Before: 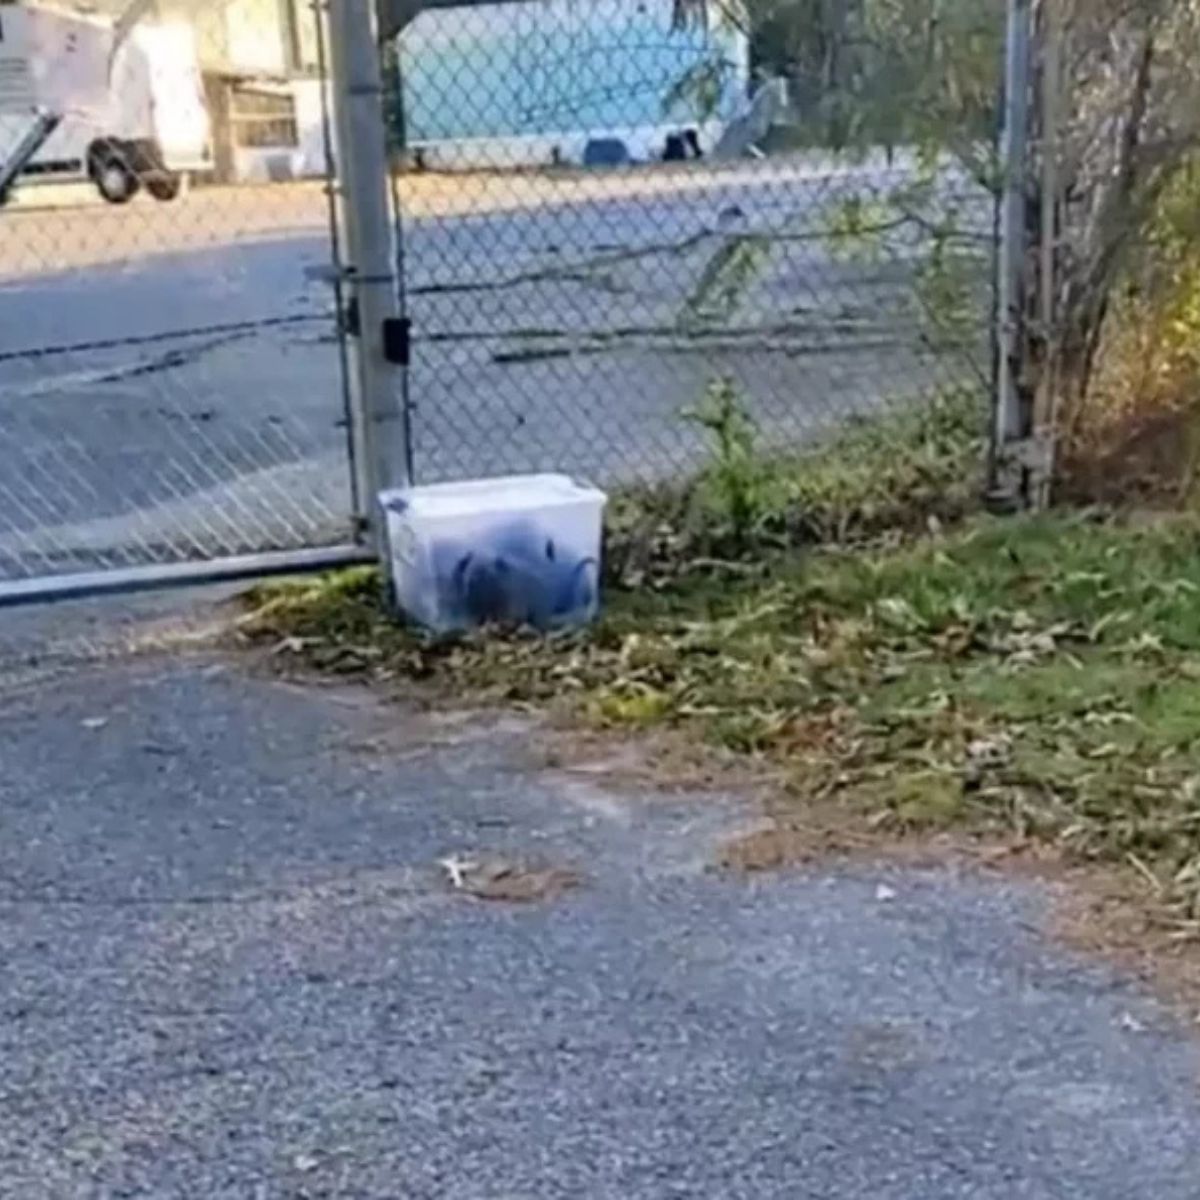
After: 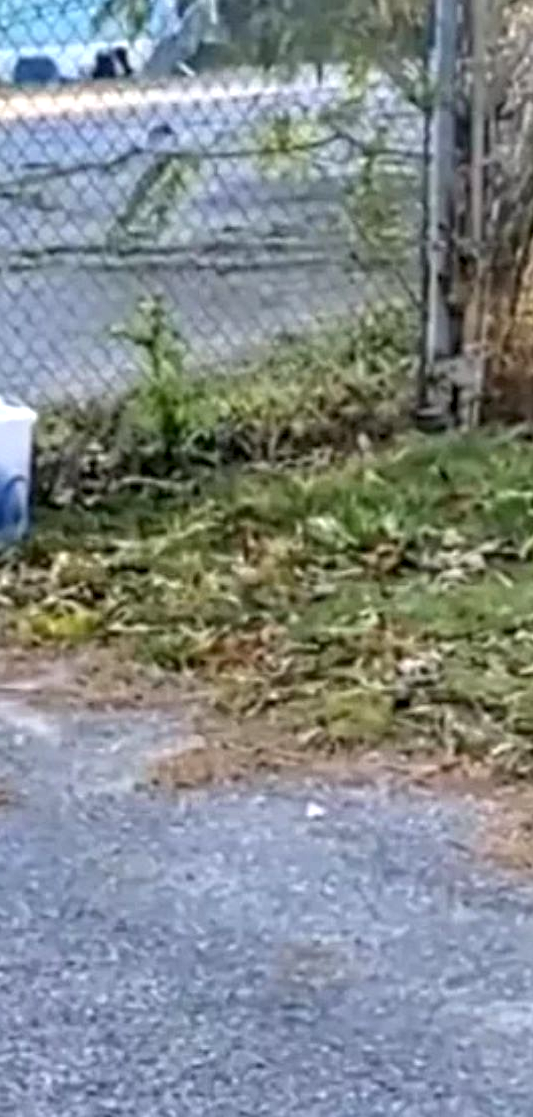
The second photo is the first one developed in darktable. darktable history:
crop: left 47.562%, top 6.911%, right 8.005%
exposure: black level correction 0.001, exposure 0.499 EV, compensate exposure bias true, compensate highlight preservation false
base curve: preserve colors none
local contrast: on, module defaults
